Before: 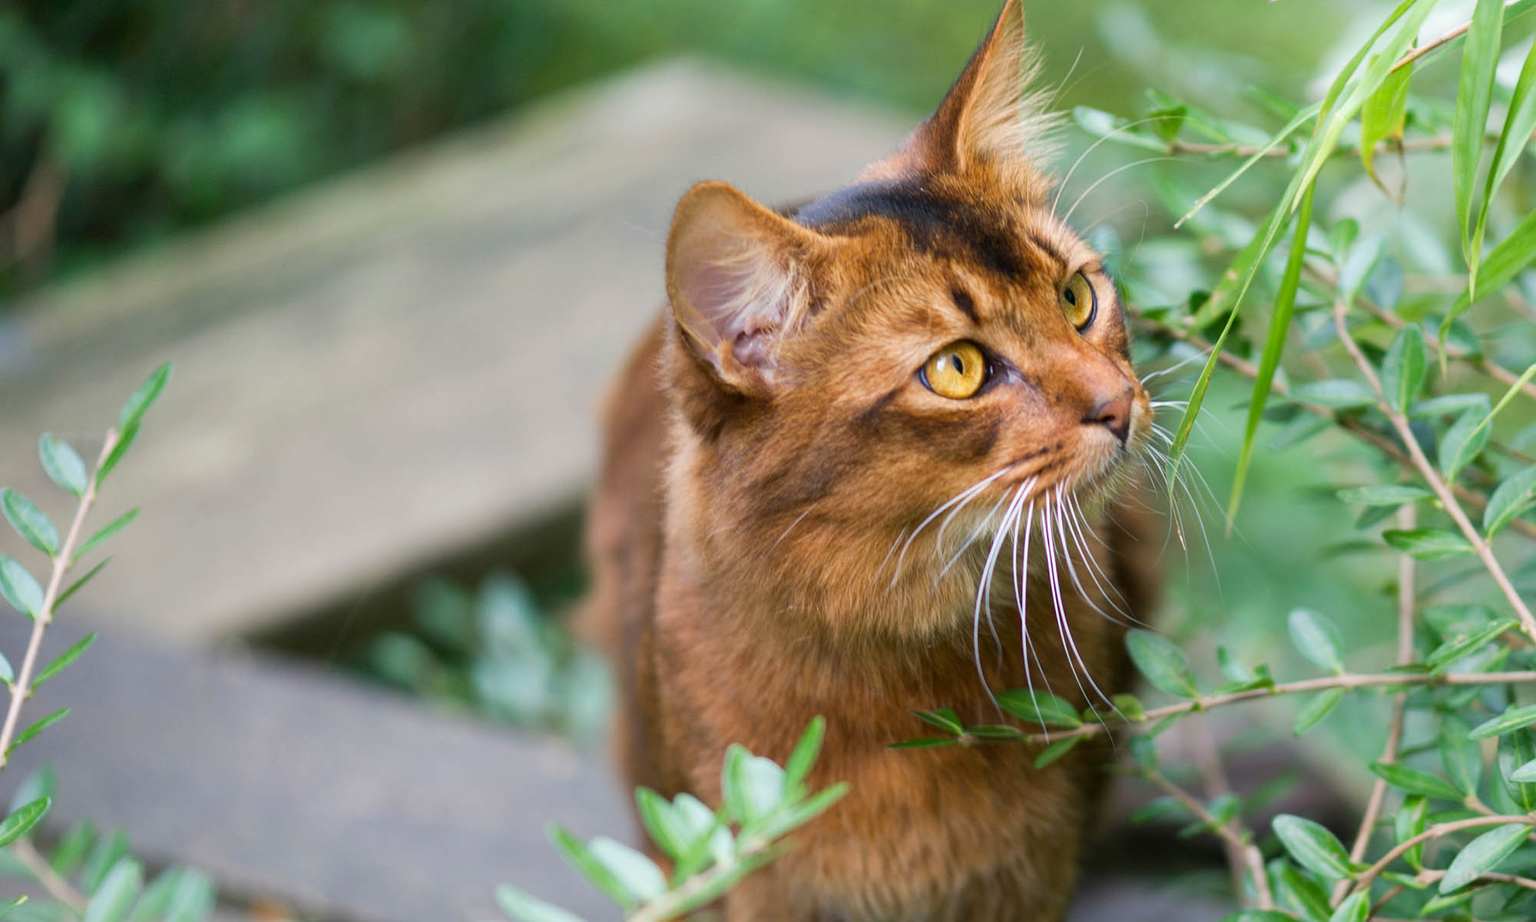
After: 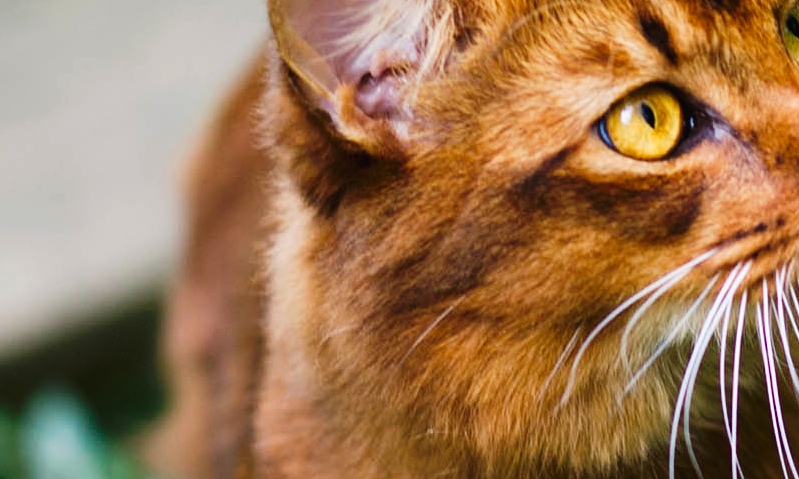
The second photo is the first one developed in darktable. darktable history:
crop: left 30%, top 30%, right 30%, bottom 30%
tone curve: curves: ch0 [(0, 0) (0.003, 0.02) (0.011, 0.021) (0.025, 0.022) (0.044, 0.023) (0.069, 0.026) (0.1, 0.04) (0.136, 0.06) (0.177, 0.092) (0.224, 0.127) (0.277, 0.176) (0.335, 0.258) (0.399, 0.349) (0.468, 0.444) (0.543, 0.546) (0.623, 0.649) (0.709, 0.754) (0.801, 0.842) (0.898, 0.922) (1, 1)], preserve colors none
